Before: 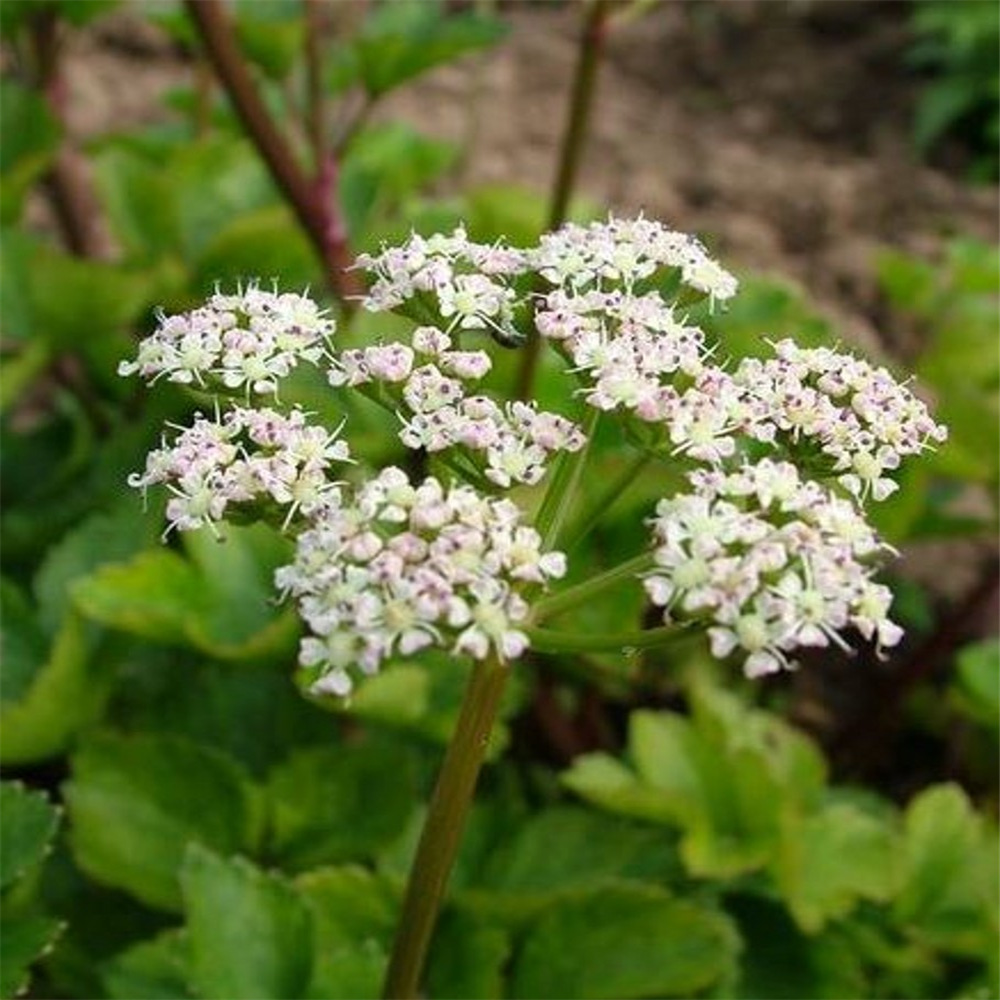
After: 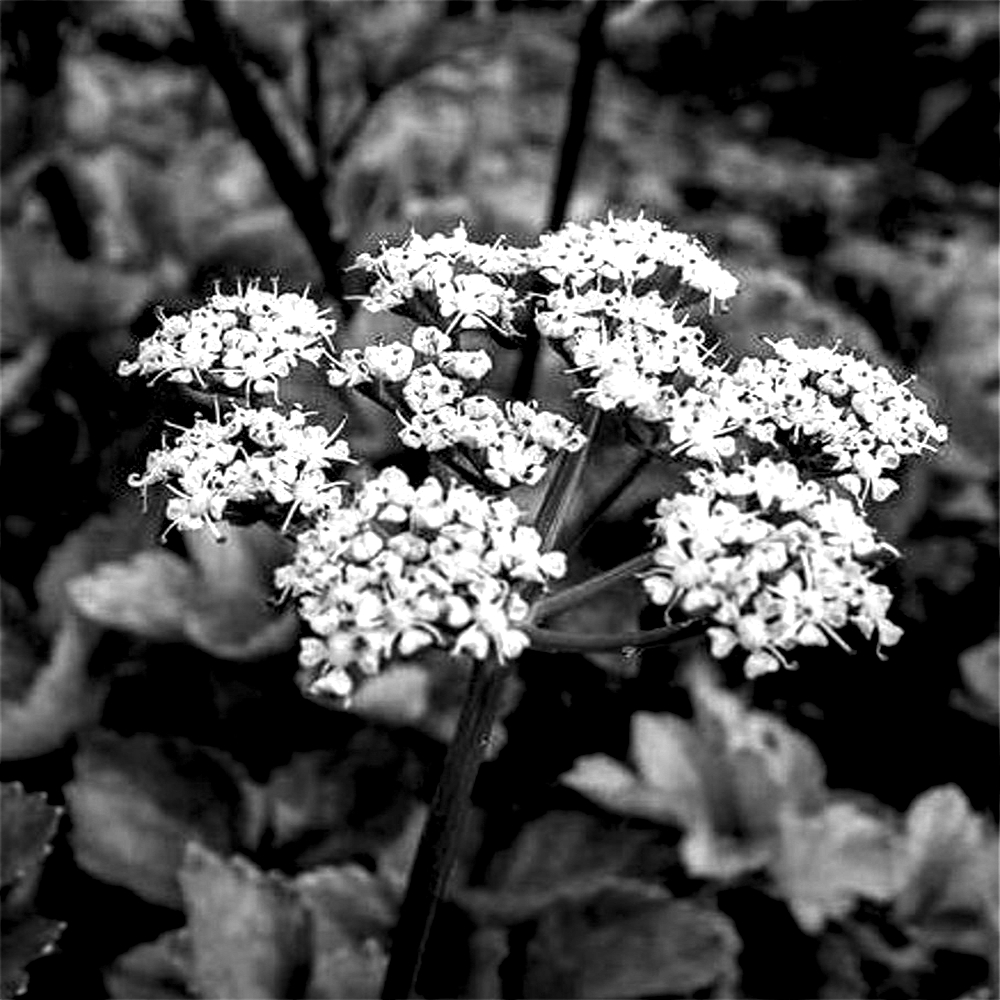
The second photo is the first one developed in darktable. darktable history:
exposure: black level correction 0.011, exposure -0.479 EV, compensate exposure bias true, compensate highlight preservation false
local contrast: shadows 165%, detail 224%
color zones: curves: ch0 [(0.002, 0.593) (0.143, 0.417) (0.285, 0.541) (0.455, 0.289) (0.608, 0.327) (0.727, 0.283) (0.869, 0.571) (1, 0.603)]; ch1 [(0, 0) (0.143, 0) (0.286, 0) (0.429, 0) (0.571, 0) (0.714, 0) (0.857, 0)]
contrast brightness saturation: contrast 0.183, saturation 0.301
